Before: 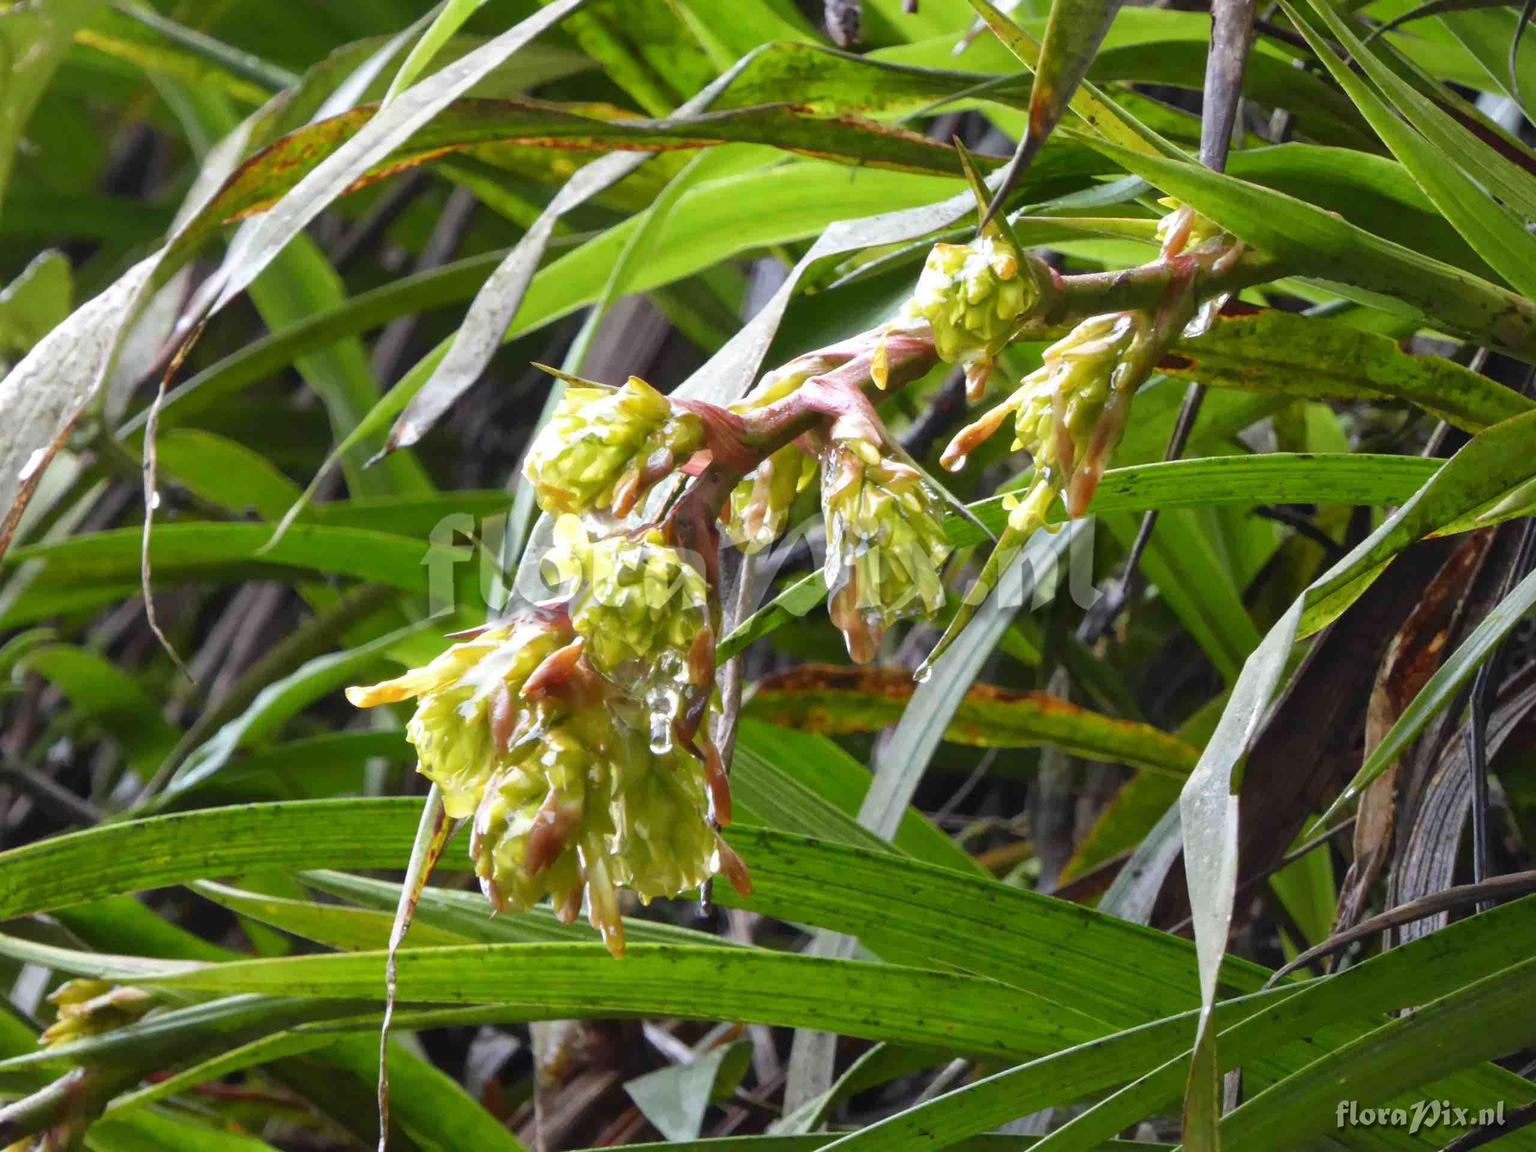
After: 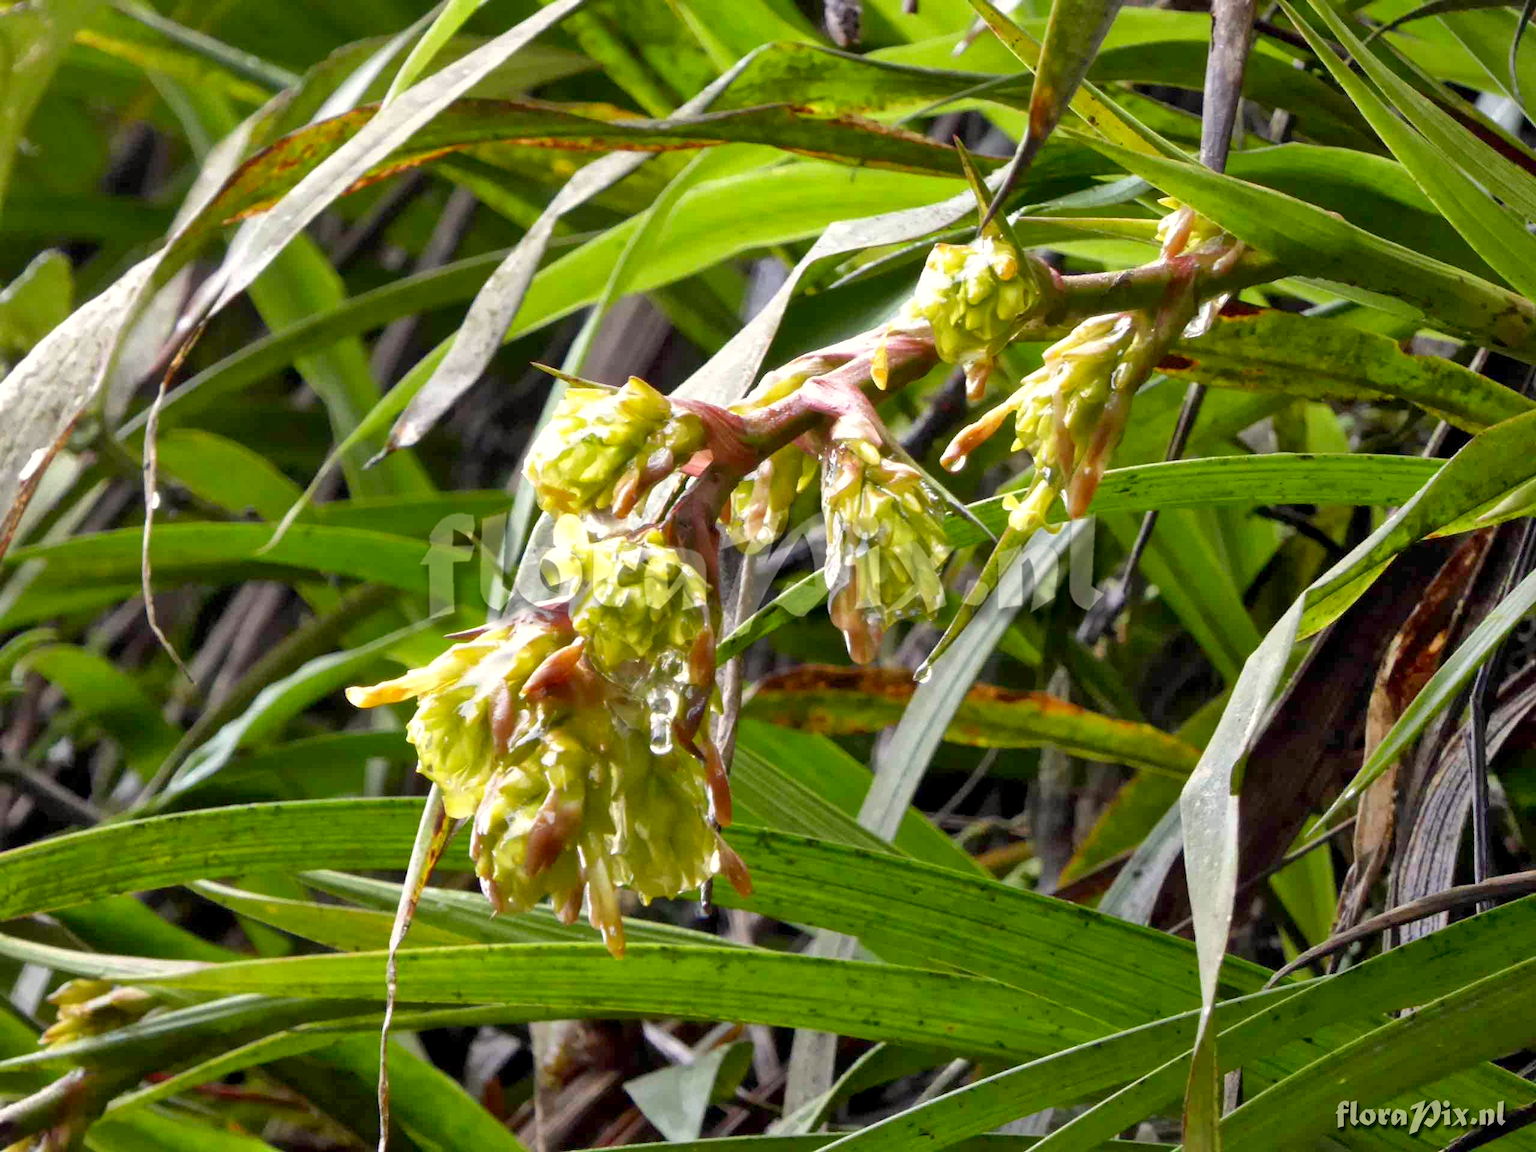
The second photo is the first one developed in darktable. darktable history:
exposure: black level correction 0.007, exposure 0.093 EV, compensate highlight preservation false
shadows and highlights: white point adjustment 0.05, highlights color adjustment 55.9%, soften with gaussian
tone equalizer: on, module defaults
color calibration: x 0.334, y 0.349, temperature 5426 K
